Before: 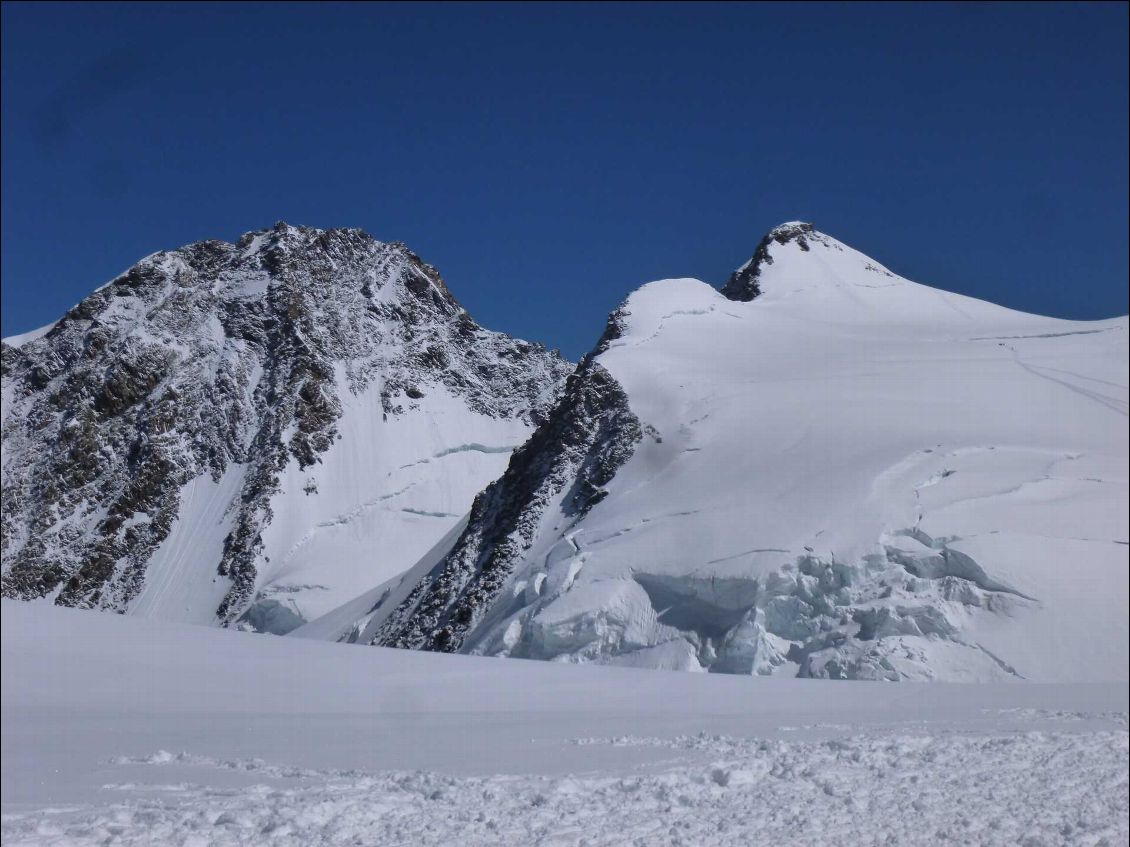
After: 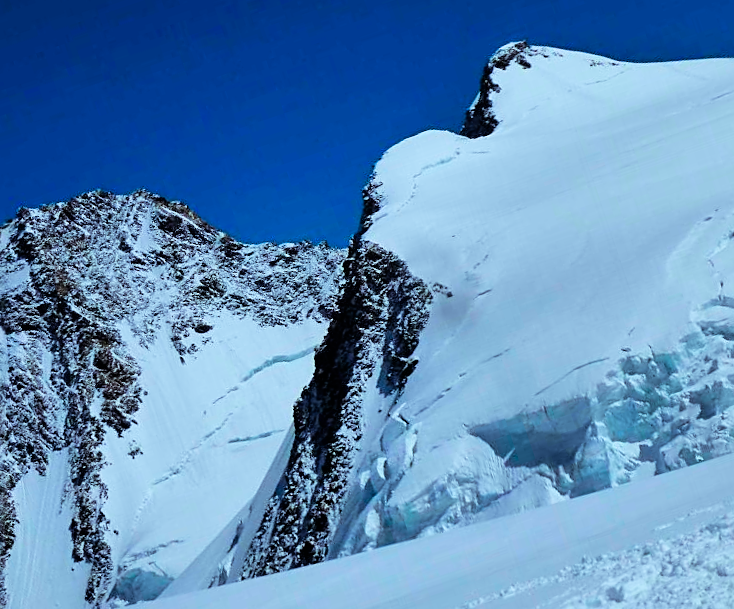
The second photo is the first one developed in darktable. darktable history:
sharpen: on, module defaults
exposure: black level correction 0.001, compensate exposure bias true, compensate highlight preservation false
filmic rgb: black relative exposure -5.09 EV, white relative exposure 3.52 EV, hardness 3.17, contrast 1.2, highlights saturation mix -48.64%
color balance rgb: highlights gain › chroma 4.123%, highlights gain › hue 202.37°, linear chroma grading › shadows 10.332%, linear chroma grading › highlights 10.747%, linear chroma grading › global chroma 15.189%, linear chroma grading › mid-tones 14.875%, perceptual saturation grading › global saturation 0.153%, perceptual brilliance grading › global brilliance 12.122%
crop and rotate: angle 18.6°, left 6.87%, right 3.885%, bottom 1.155%
color correction: highlights b* -0.013, saturation 1.36
